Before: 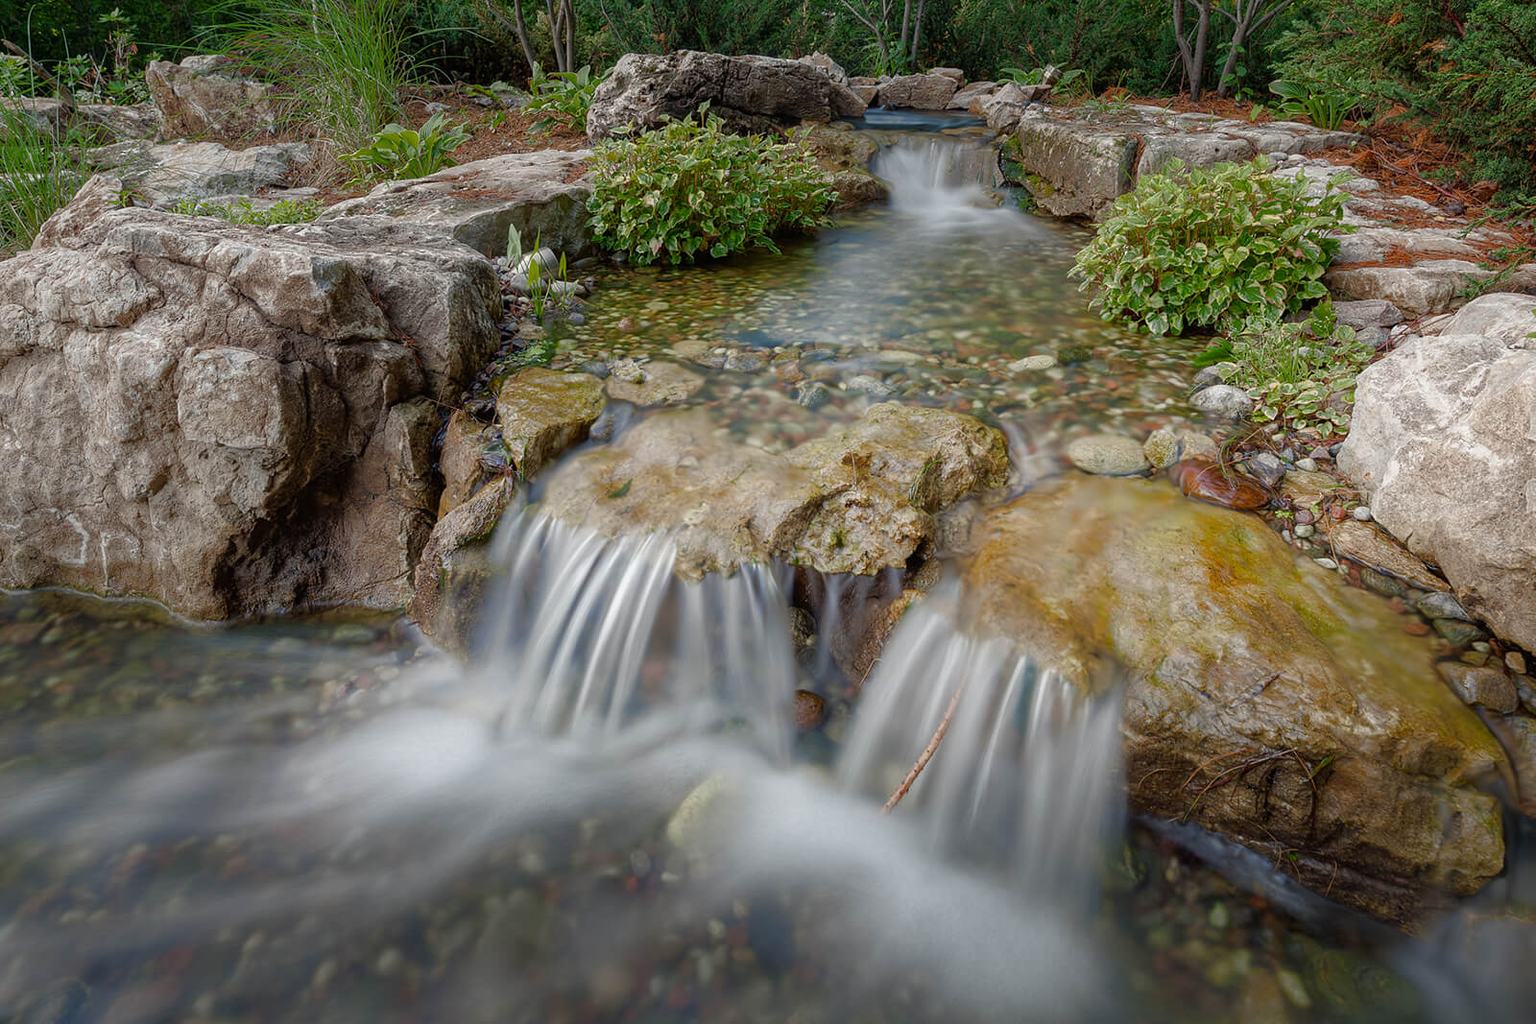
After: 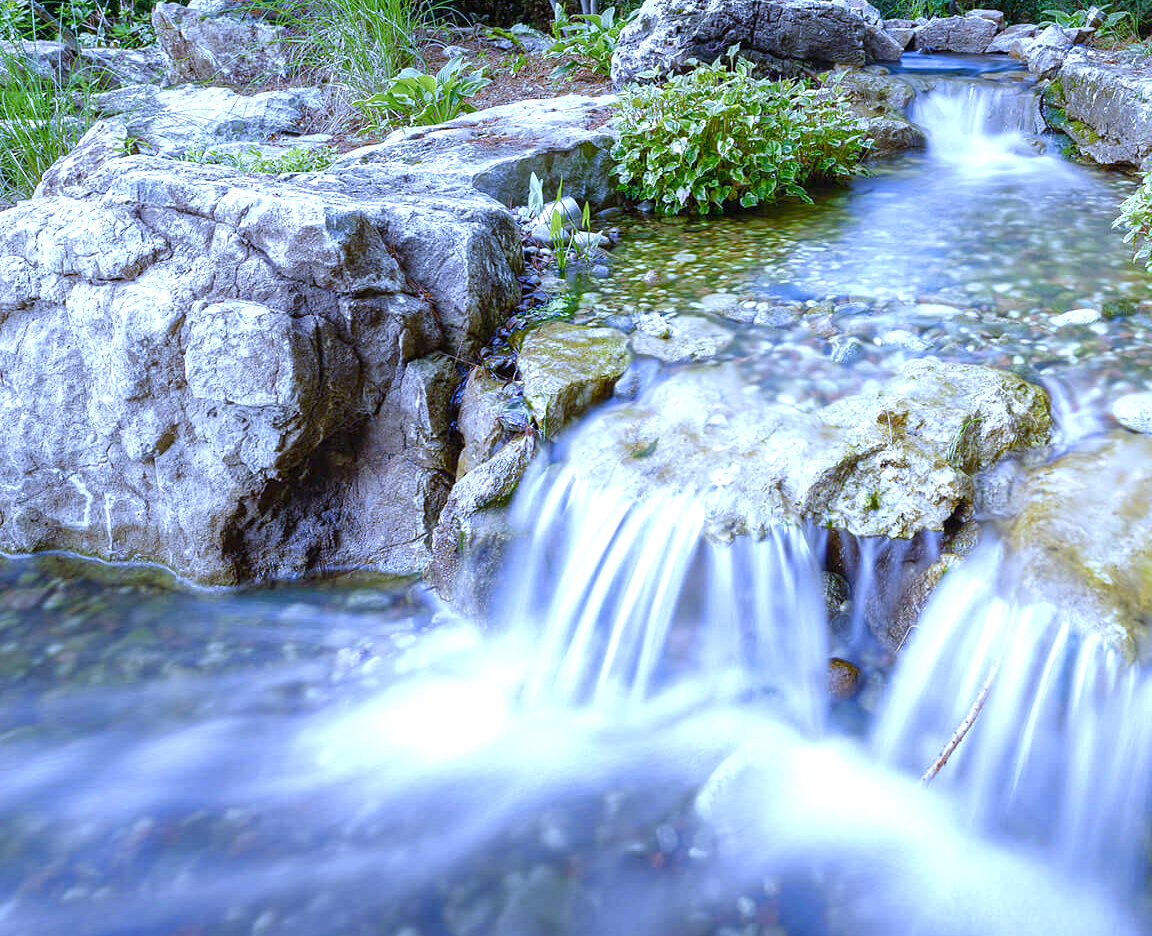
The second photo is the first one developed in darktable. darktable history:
crop: top 5.803%, right 27.864%, bottom 5.804%
color balance rgb: perceptual saturation grading › global saturation 20%, perceptual saturation grading › highlights -50%, perceptual saturation grading › shadows 30%
white balance: red 0.766, blue 1.537
contrast brightness saturation: saturation -0.04
exposure: black level correction 0, exposure 1.35 EV, compensate exposure bias true, compensate highlight preservation false
